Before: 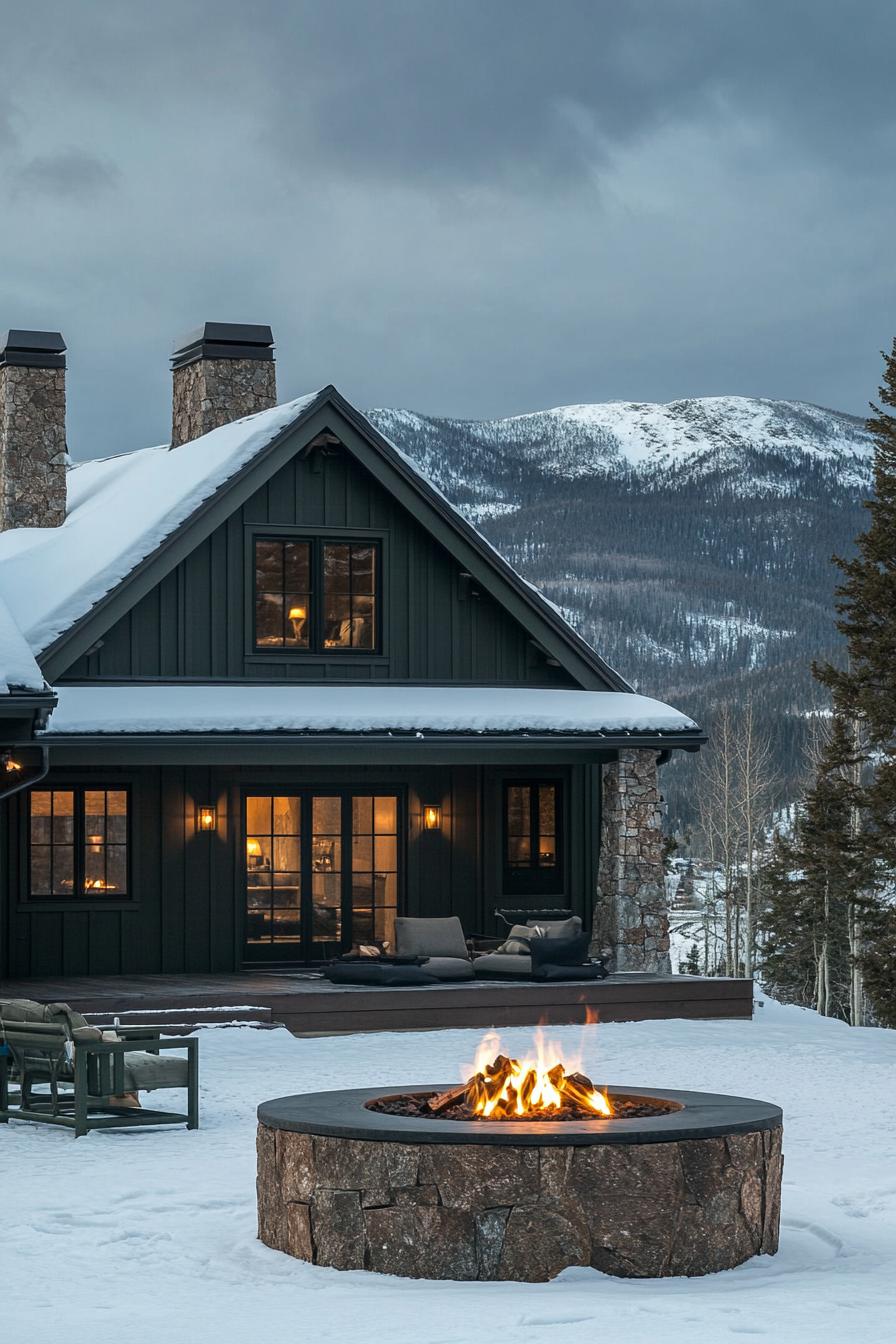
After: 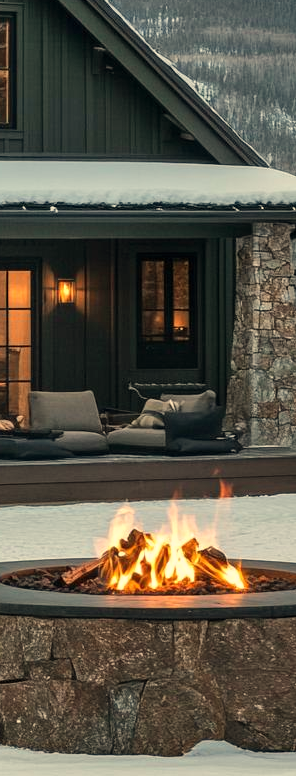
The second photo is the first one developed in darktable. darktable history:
shadows and highlights: low approximation 0.01, soften with gaussian
white balance: red 1.123, blue 0.83
crop: left 40.878%, top 39.176%, right 25.993%, bottom 3.081%
